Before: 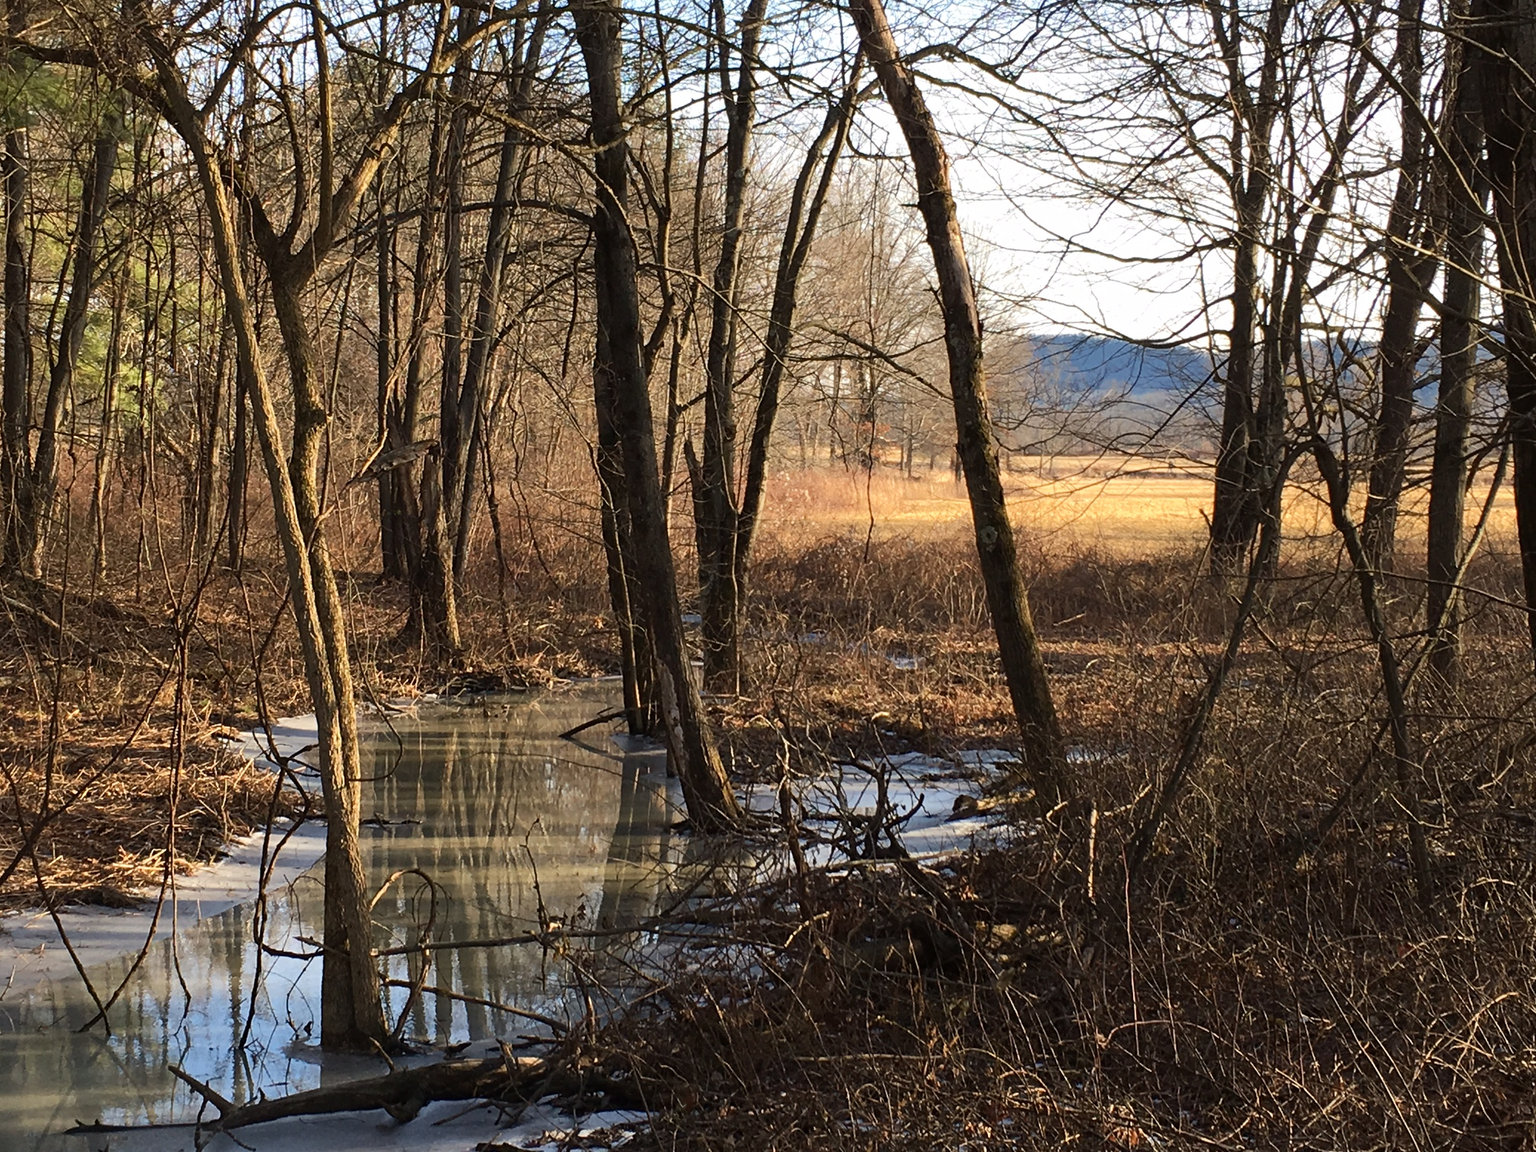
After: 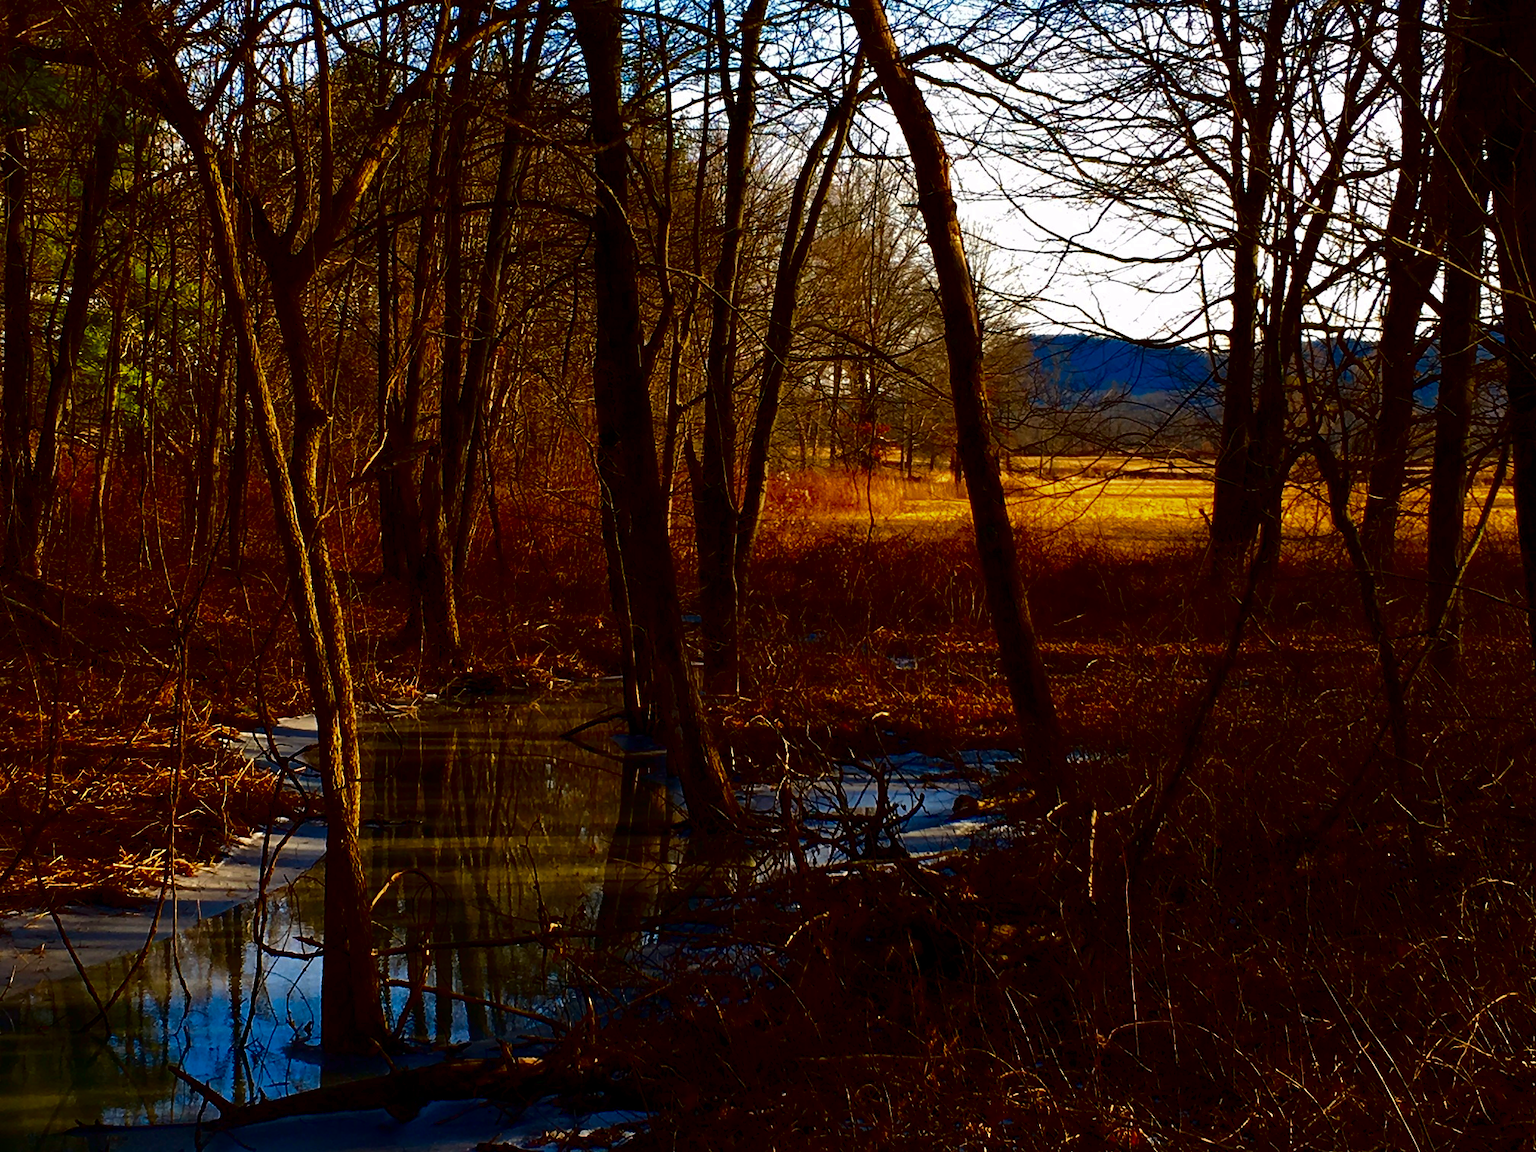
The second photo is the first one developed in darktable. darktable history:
contrast brightness saturation: brightness -0.985, saturation 0.985
